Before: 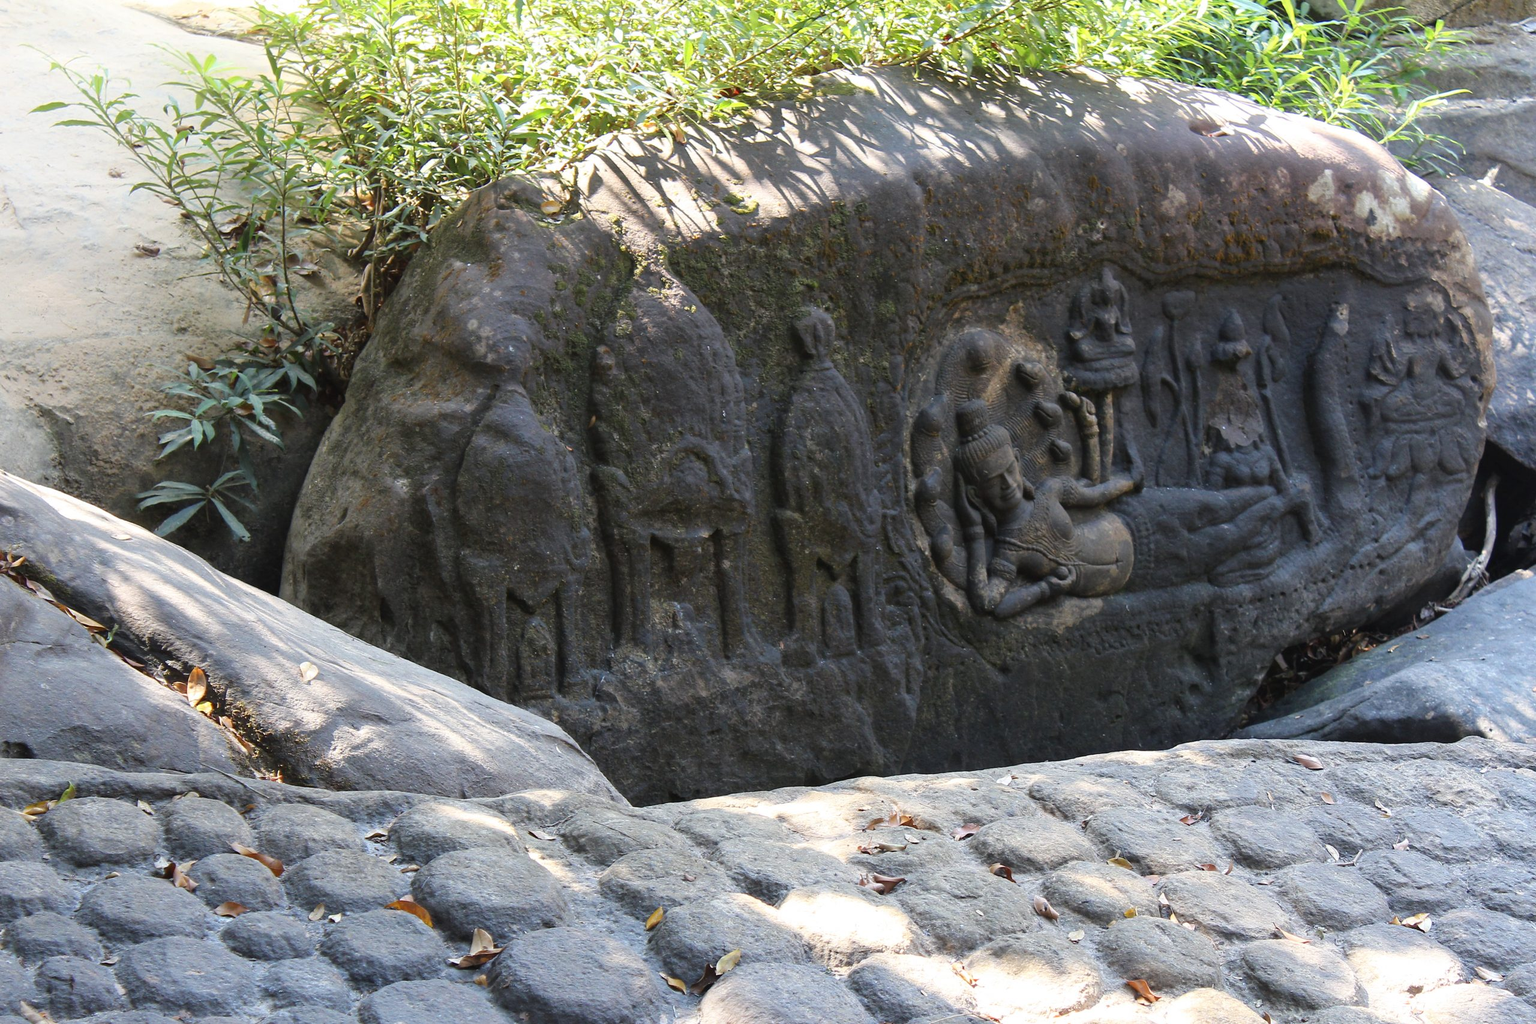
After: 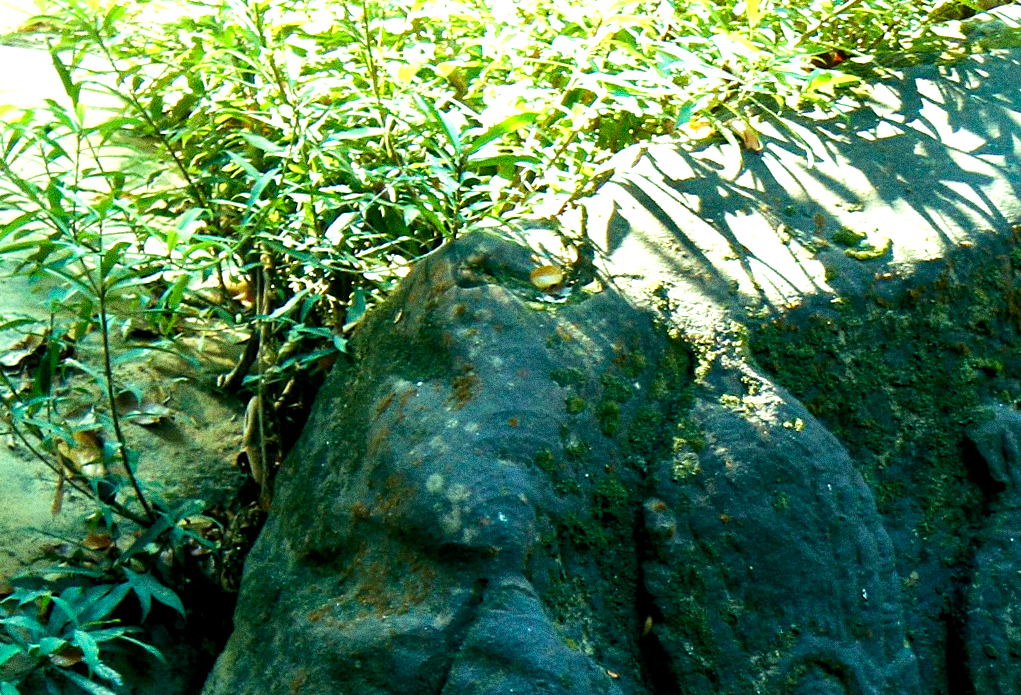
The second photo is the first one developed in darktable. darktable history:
exposure: black level correction 0.01, exposure 0.014 EV, compensate highlight preservation false
rotate and perspective: rotation -5°, crop left 0.05, crop right 0.952, crop top 0.11, crop bottom 0.89
velvia: strength 45%
crop and rotate: left 10.817%, top 0.062%, right 47.194%, bottom 53.626%
grain: coarseness 0.09 ISO, strength 40%
color balance rgb: shadows lift › luminance -7.7%, shadows lift › chroma 2.13%, shadows lift › hue 165.27°, power › luminance -7.77%, power › chroma 1.1%, power › hue 215.88°, highlights gain › luminance 15.15%, highlights gain › chroma 7%, highlights gain › hue 125.57°, global offset › luminance -0.33%, global offset › chroma 0.11%, global offset › hue 165.27°, perceptual saturation grading › global saturation 24.42%, perceptual saturation grading › highlights -24.42%, perceptual saturation grading › mid-tones 24.42%, perceptual saturation grading › shadows 40%, perceptual brilliance grading › global brilliance -5%, perceptual brilliance grading › highlights 24.42%, perceptual brilliance grading › mid-tones 7%, perceptual brilliance grading › shadows -5%
